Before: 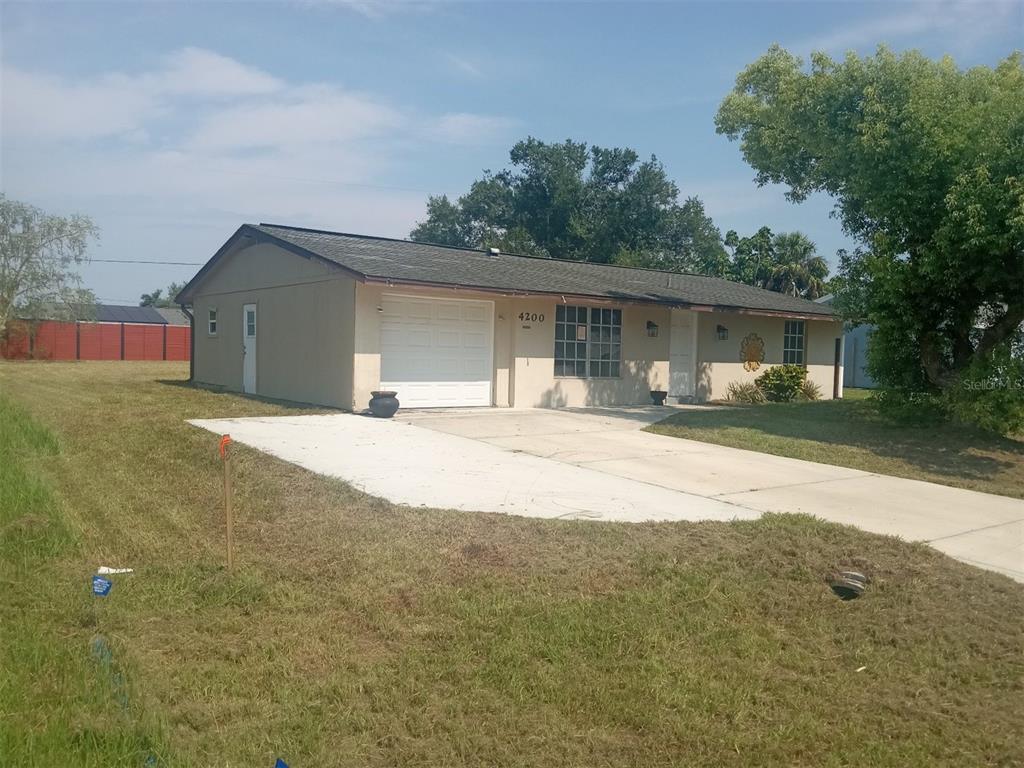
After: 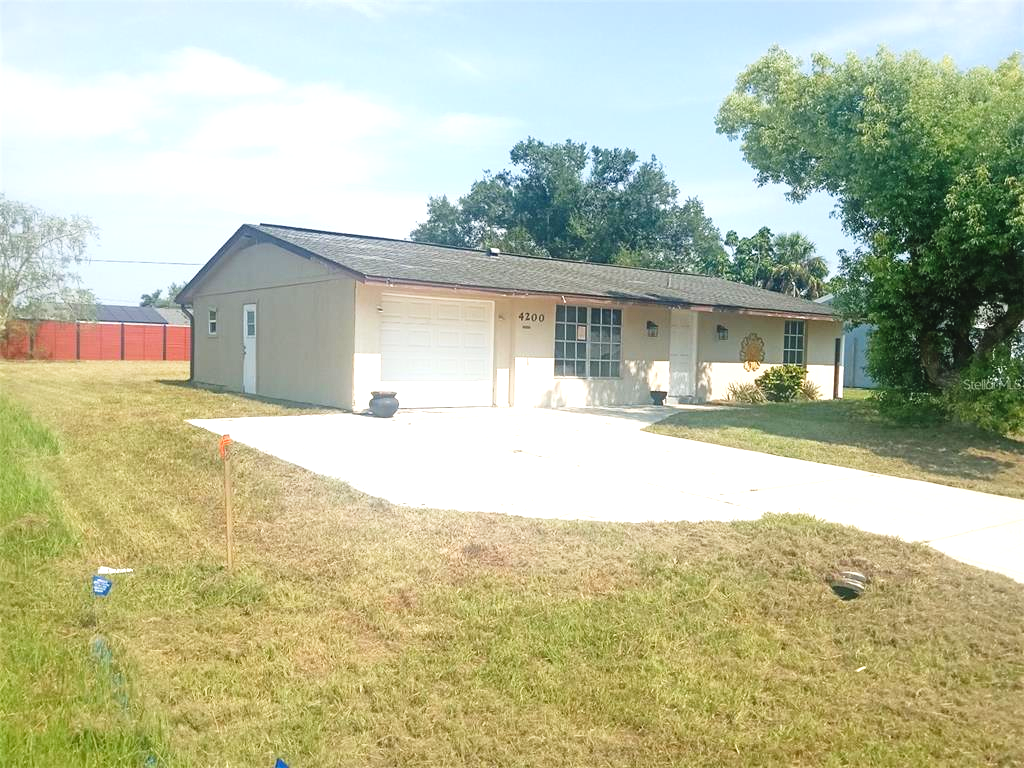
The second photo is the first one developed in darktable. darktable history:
exposure: exposure 1.071 EV, compensate highlight preservation false
tone curve: curves: ch0 [(0, 0.036) (0.119, 0.115) (0.466, 0.498) (0.715, 0.767) (0.817, 0.865) (1, 0.998)]; ch1 [(0, 0) (0.377, 0.416) (0.44, 0.461) (0.487, 0.49) (0.514, 0.517) (0.536, 0.577) (0.66, 0.724) (1, 1)]; ch2 [(0, 0) (0.38, 0.405) (0.463, 0.443) (0.492, 0.486) (0.526, 0.541) (0.578, 0.598) (0.653, 0.698) (1, 1)], preserve colors none
